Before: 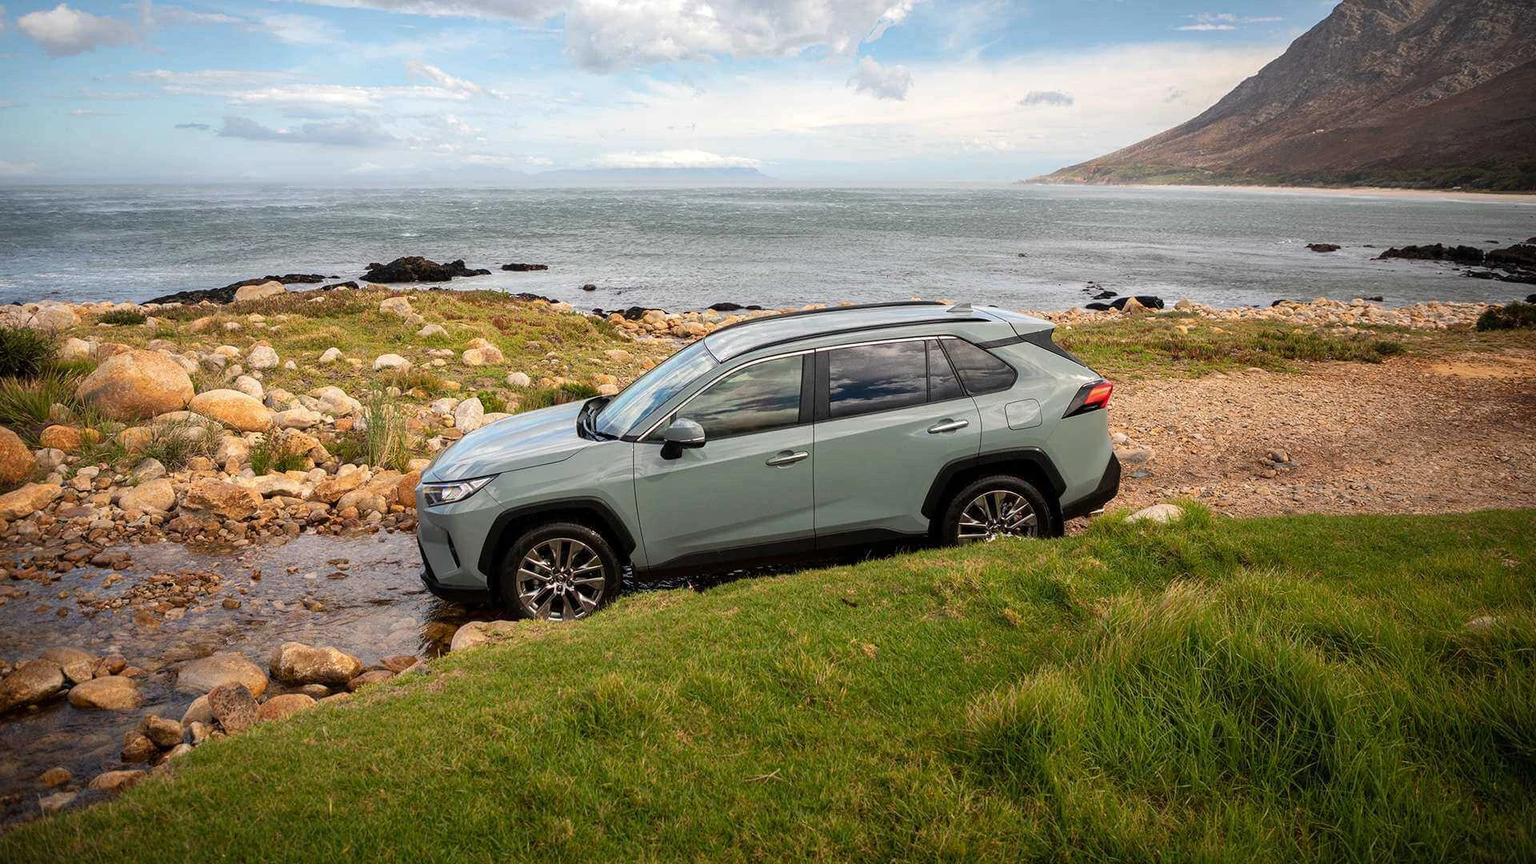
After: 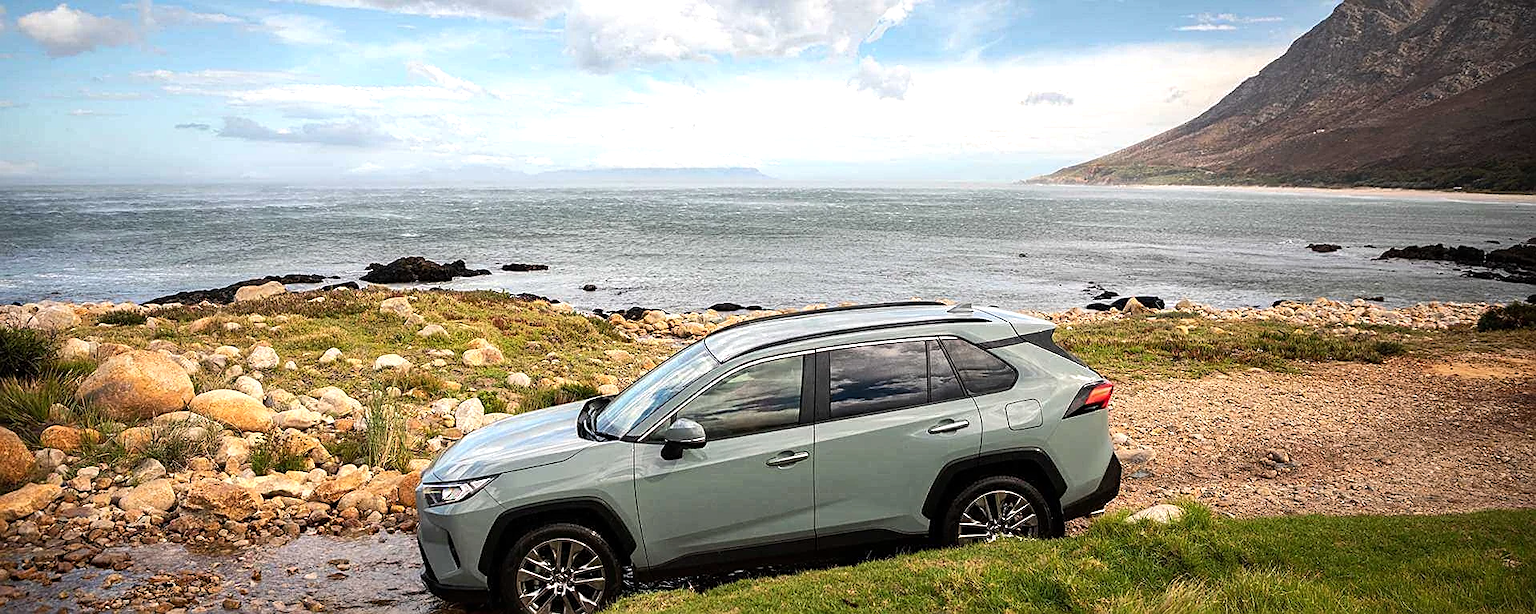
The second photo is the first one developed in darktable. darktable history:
sharpen: on, module defaults
crop: right 0%, bottom 28.834%
tone equalizer: -8 EV -0.403 EV, -7 EV -0.395 EV, -6 EV -0.294 EV, -5 EV -0.203 EV, -3 EV 0.204 EV, -2 EV 0.347 EV, -1 EV 0.384 EV, +0 EV 0.409 EV, edges refinement/feathering 500, mask exposure compensation -1.57 EV, preserve details no
